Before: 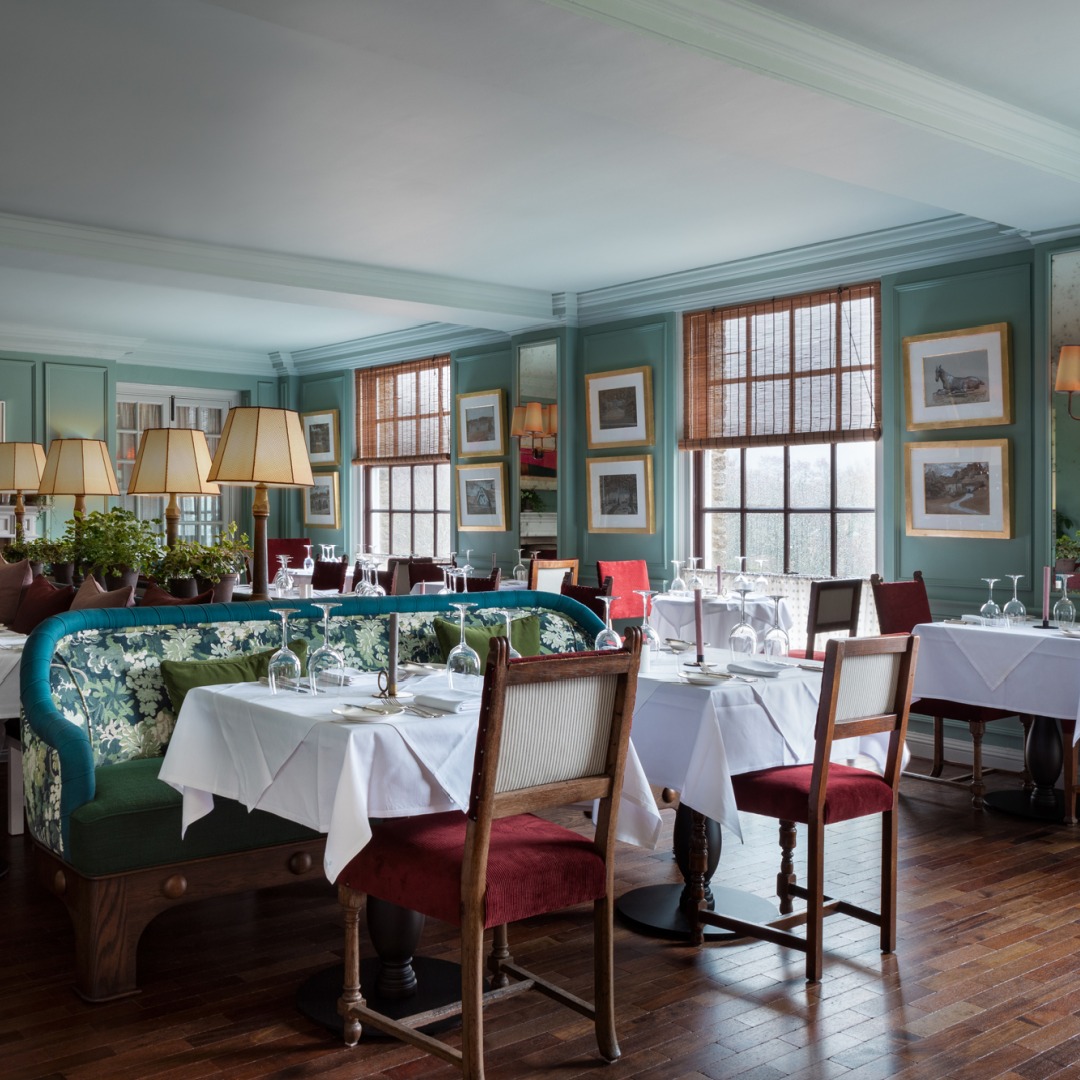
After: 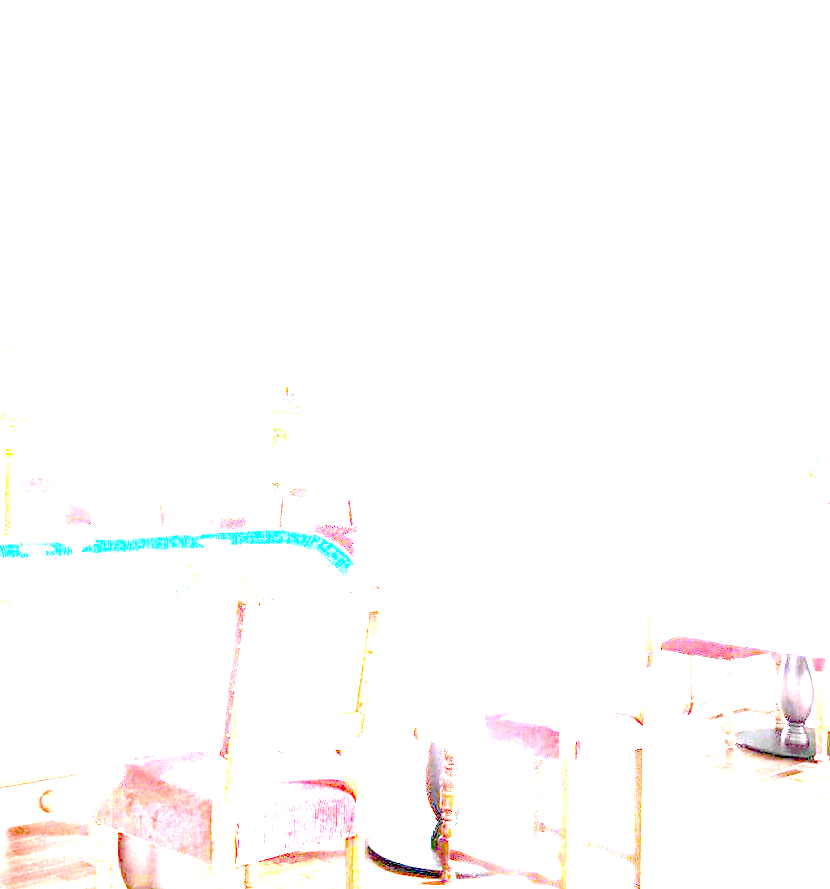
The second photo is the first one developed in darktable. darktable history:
exposure: exposure 8 EV, compensate highlight preservation false
crop: left 23.095%, top 5.827%, bottom 11.854%
